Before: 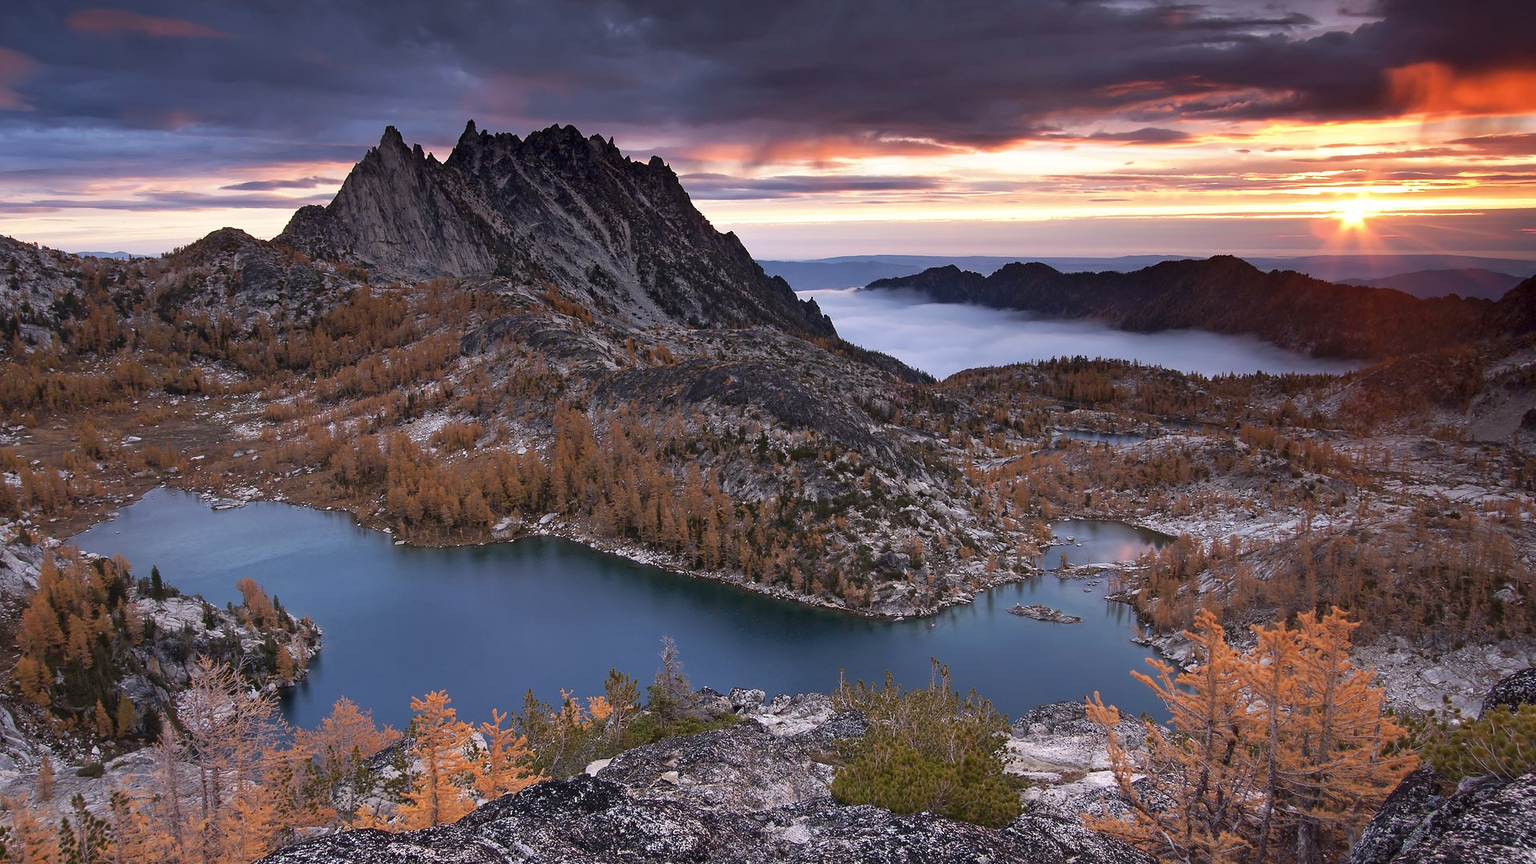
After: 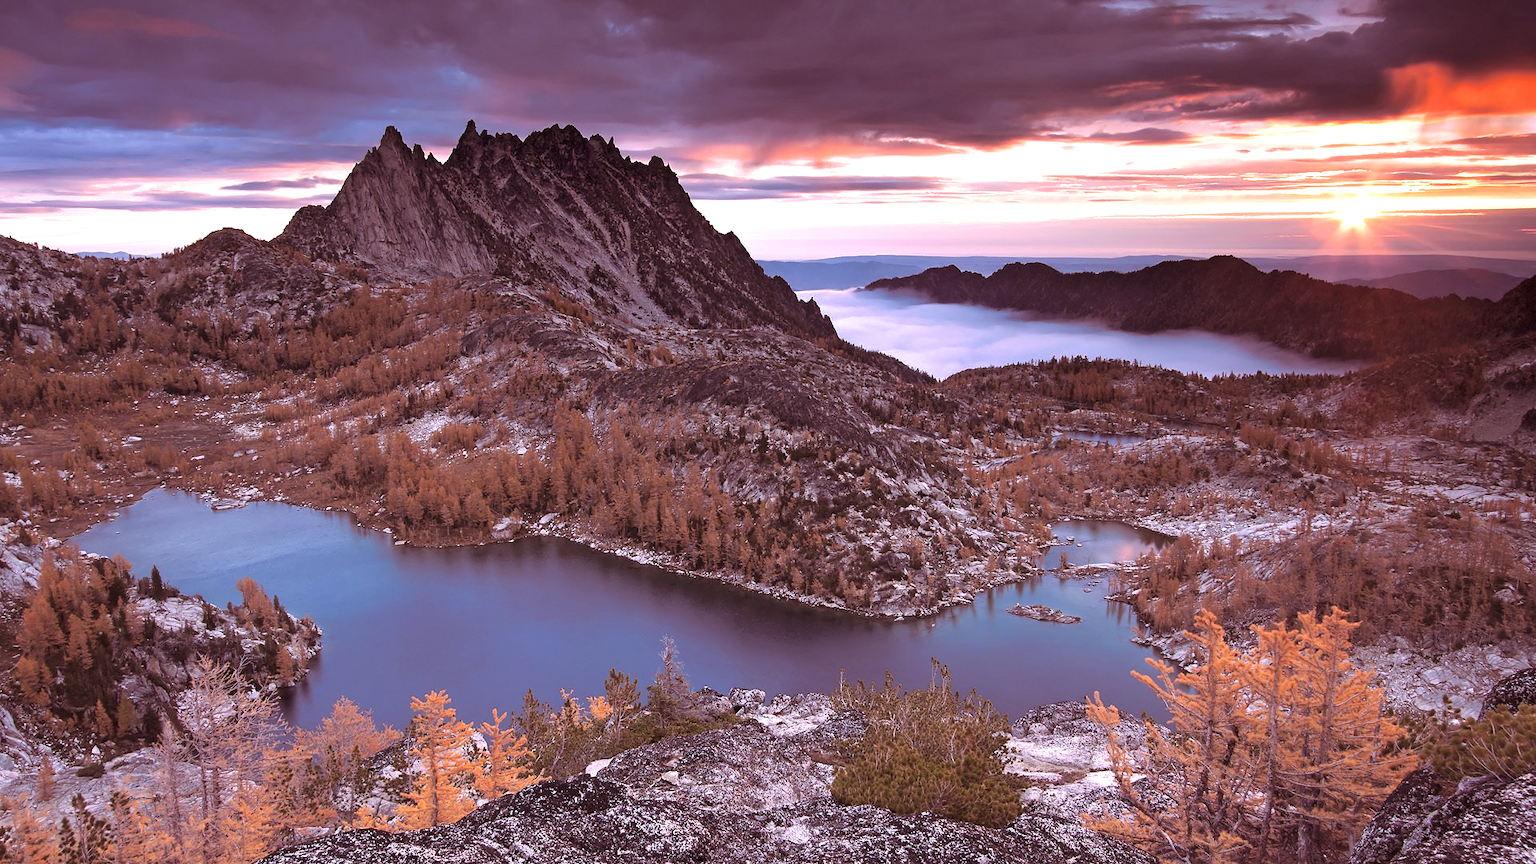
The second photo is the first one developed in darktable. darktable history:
white balance: red 1.05, blue 1.072
exposure: black level correction 0, exposure 0.5 EV, compensate highlight preservation false
split-toning: highlights › hue 298.8°, highlights › saturation 0.73, compress 41.76%
